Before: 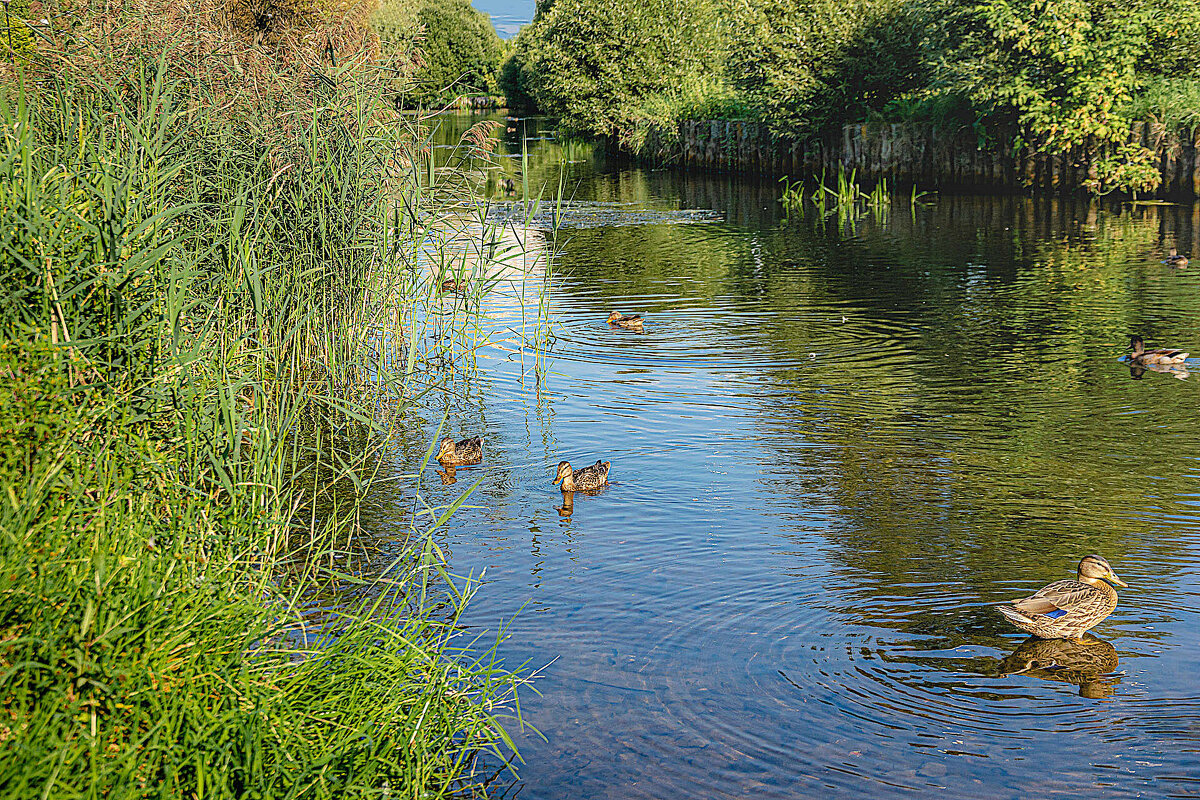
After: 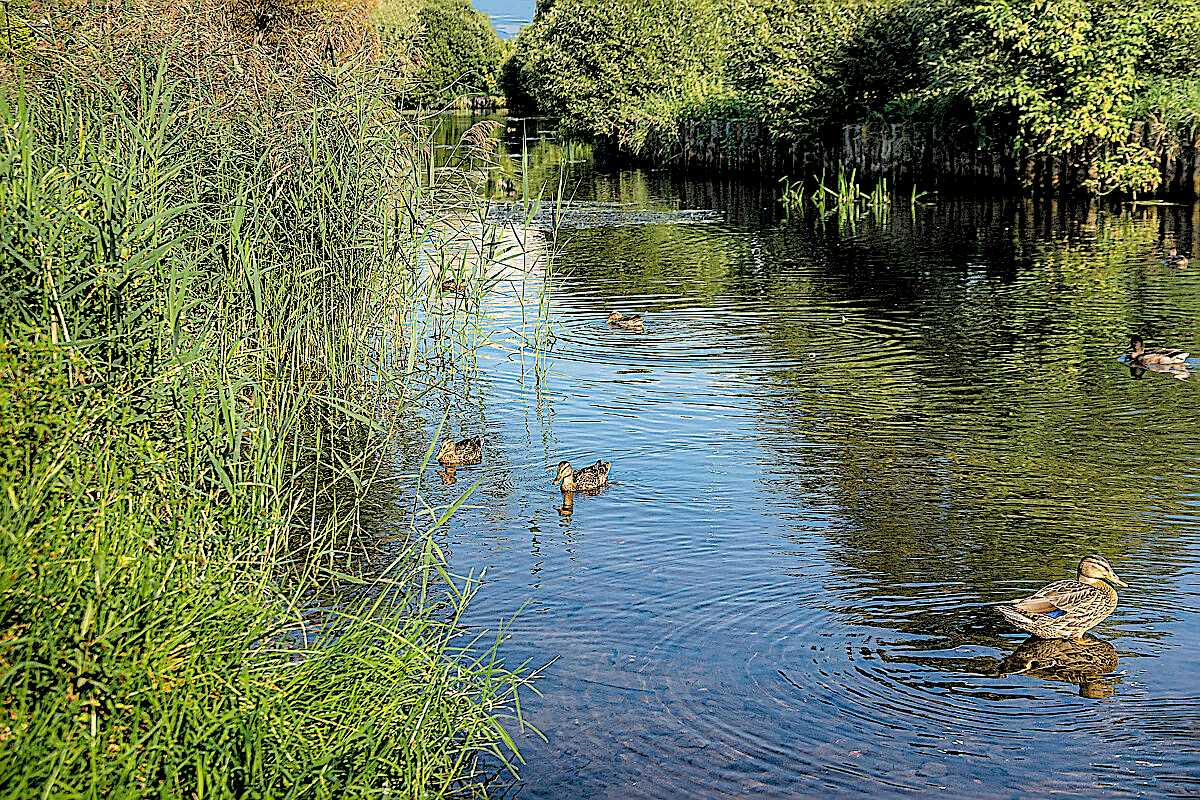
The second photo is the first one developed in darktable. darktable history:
sharpen: on, module defaults
rgb levels: levels [[0.029, 0.461, 0.922], [0, 0.5, 1], [0, 0.5, 1]]
